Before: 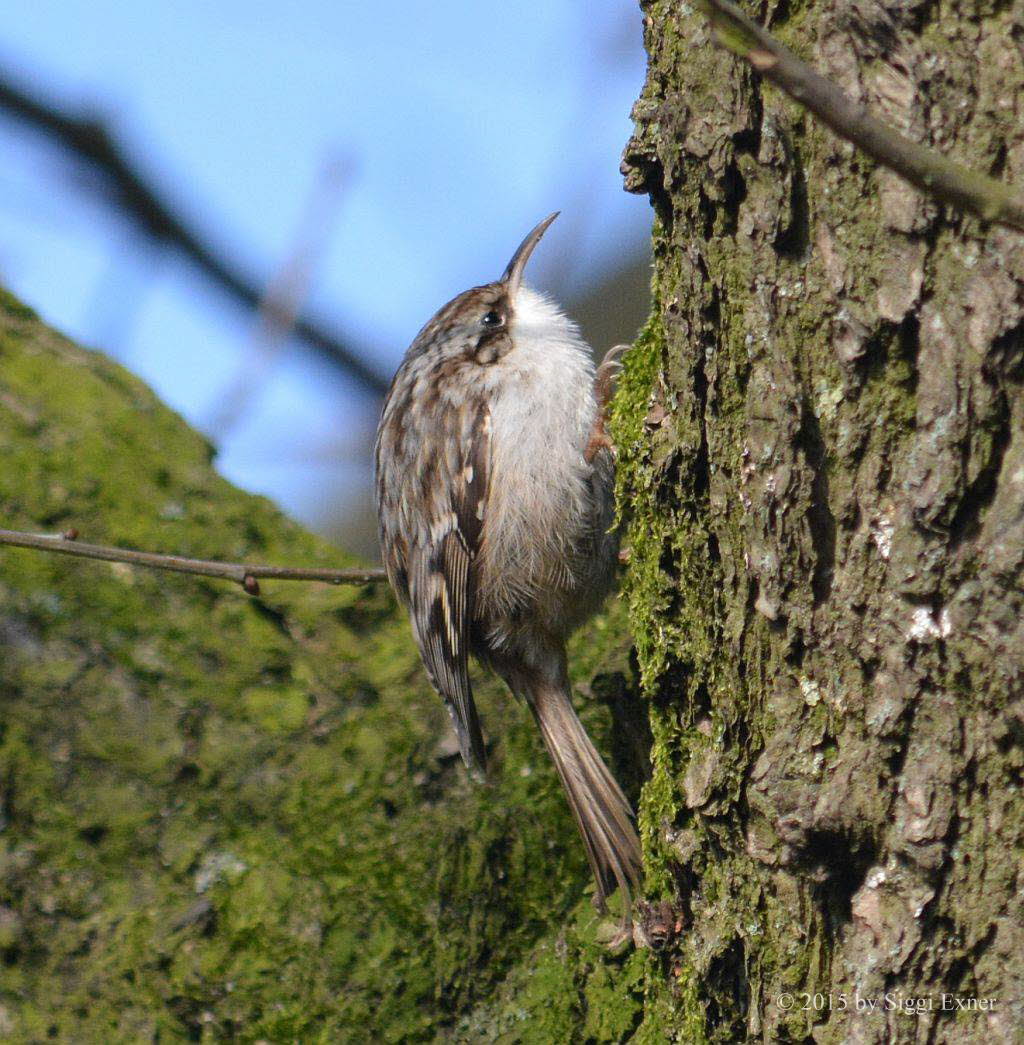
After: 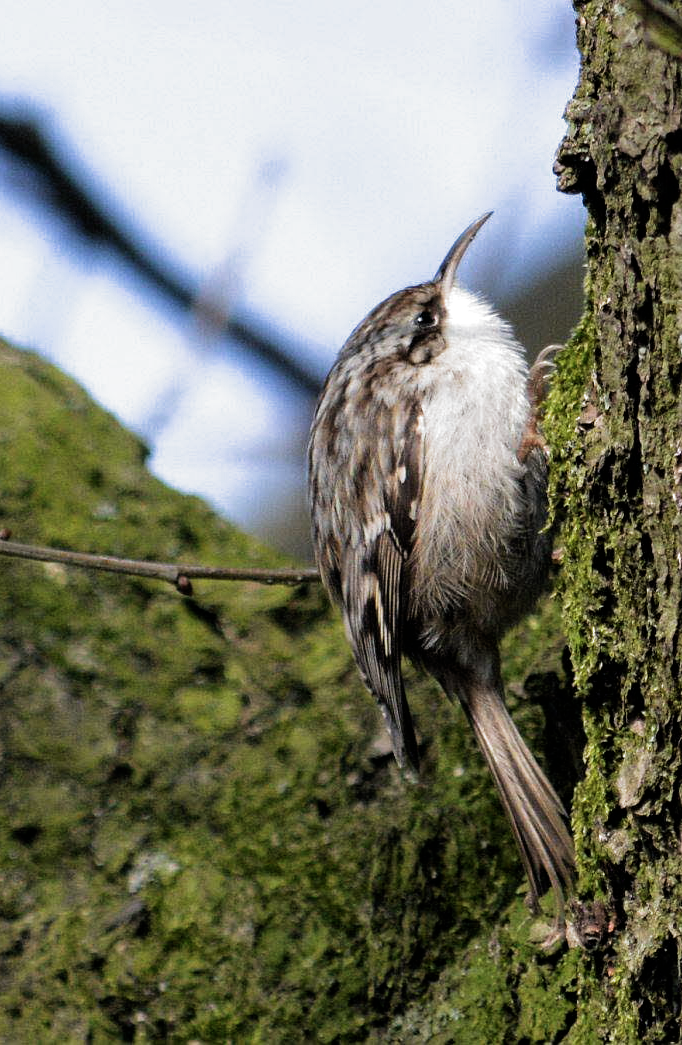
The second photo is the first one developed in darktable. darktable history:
filmic rgb: black relative exposure -8.2 EV, white relative exposure 2.2 EV, threshold 3 EV, hardness 7.11, latitude 75%, contrast 1.325, highlights saturation mix -2%, shadows ↔ highlights balance 30%, preserve chrominance RGB euclidean norm, color science v5 (2021), contrast in shadows safe, contrast in highlights safe, enable highlight reconstruction true
crop and rotate: left 6.617%, right 26.717%
